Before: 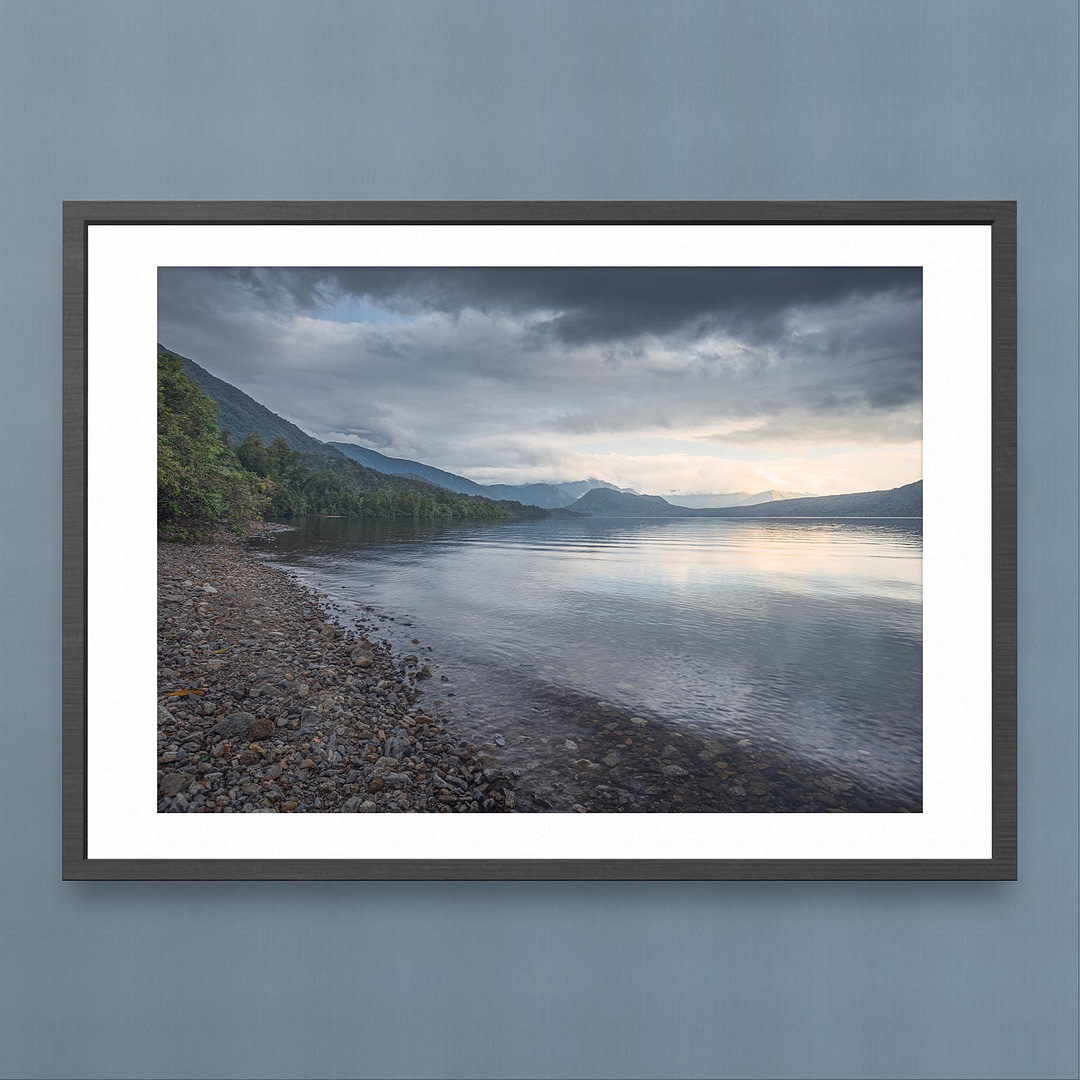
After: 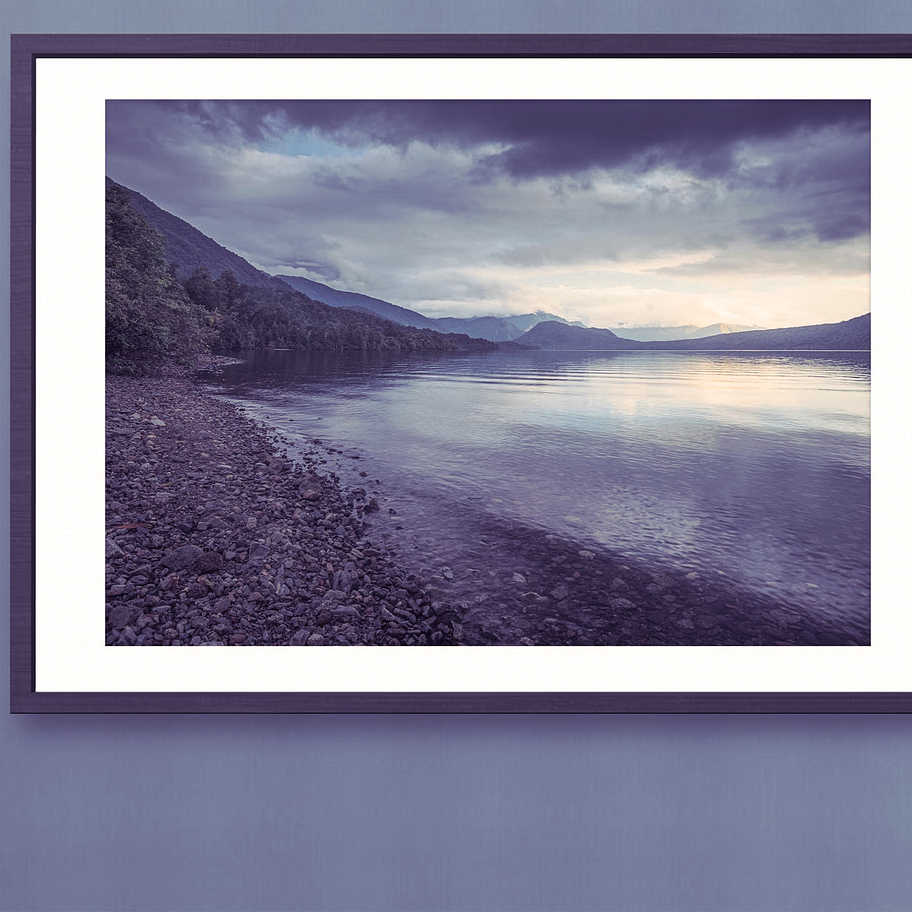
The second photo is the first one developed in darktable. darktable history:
crop and rotate: left 4.842%, top 15.51%, right 10.668%
split-toning: shadows › hue 255.6°, shadows › saturation 0.66, highlights › hue 43.2°, highlights › saturation 0.68, balance -50.1
